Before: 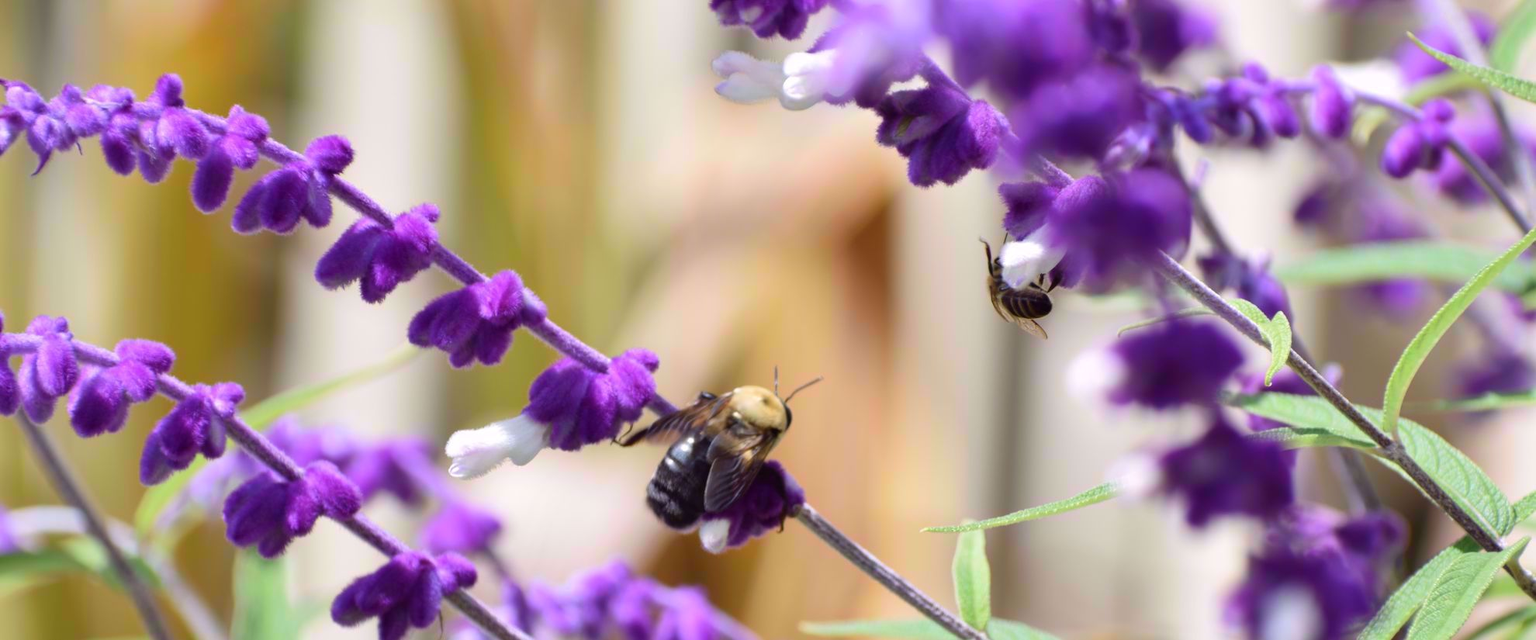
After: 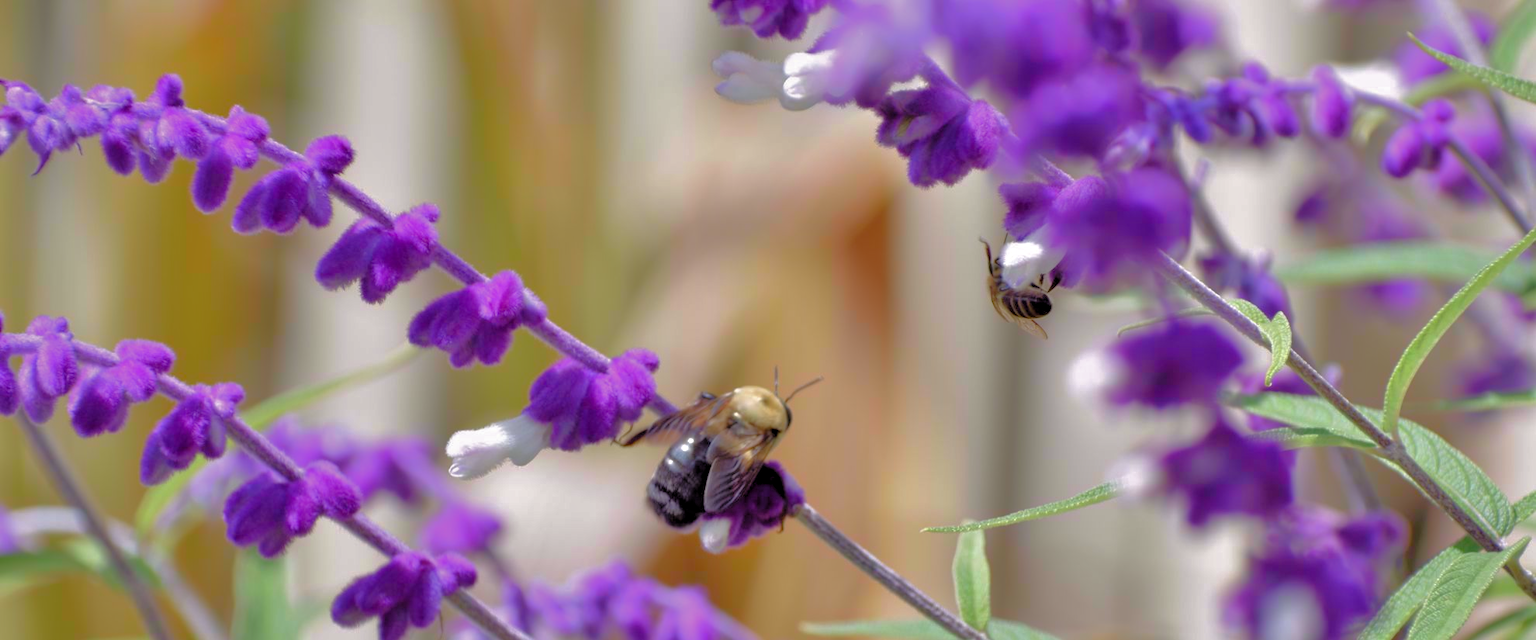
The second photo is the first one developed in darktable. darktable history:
tone equalizer: -7 EV 0.15 EV, -6 EV 0.6 EV, -5 EV 1.15 EV, -4 EV 1.33 EV, -3 EV 1.15 EV, -2 EV 0.6 EV, -1 EV 0.15 EV, mask exposure compensation -0.5 EV
tone curve: curves: ch0 [(0.047, 0) (0.292, 0.352) (0.657, 0.678) (1, 0.958)], color space Lab, linked channels, preserve colors none
base curve: curves: ch0 [(0, 0) (0.826, 0.587) (1, 1)]
